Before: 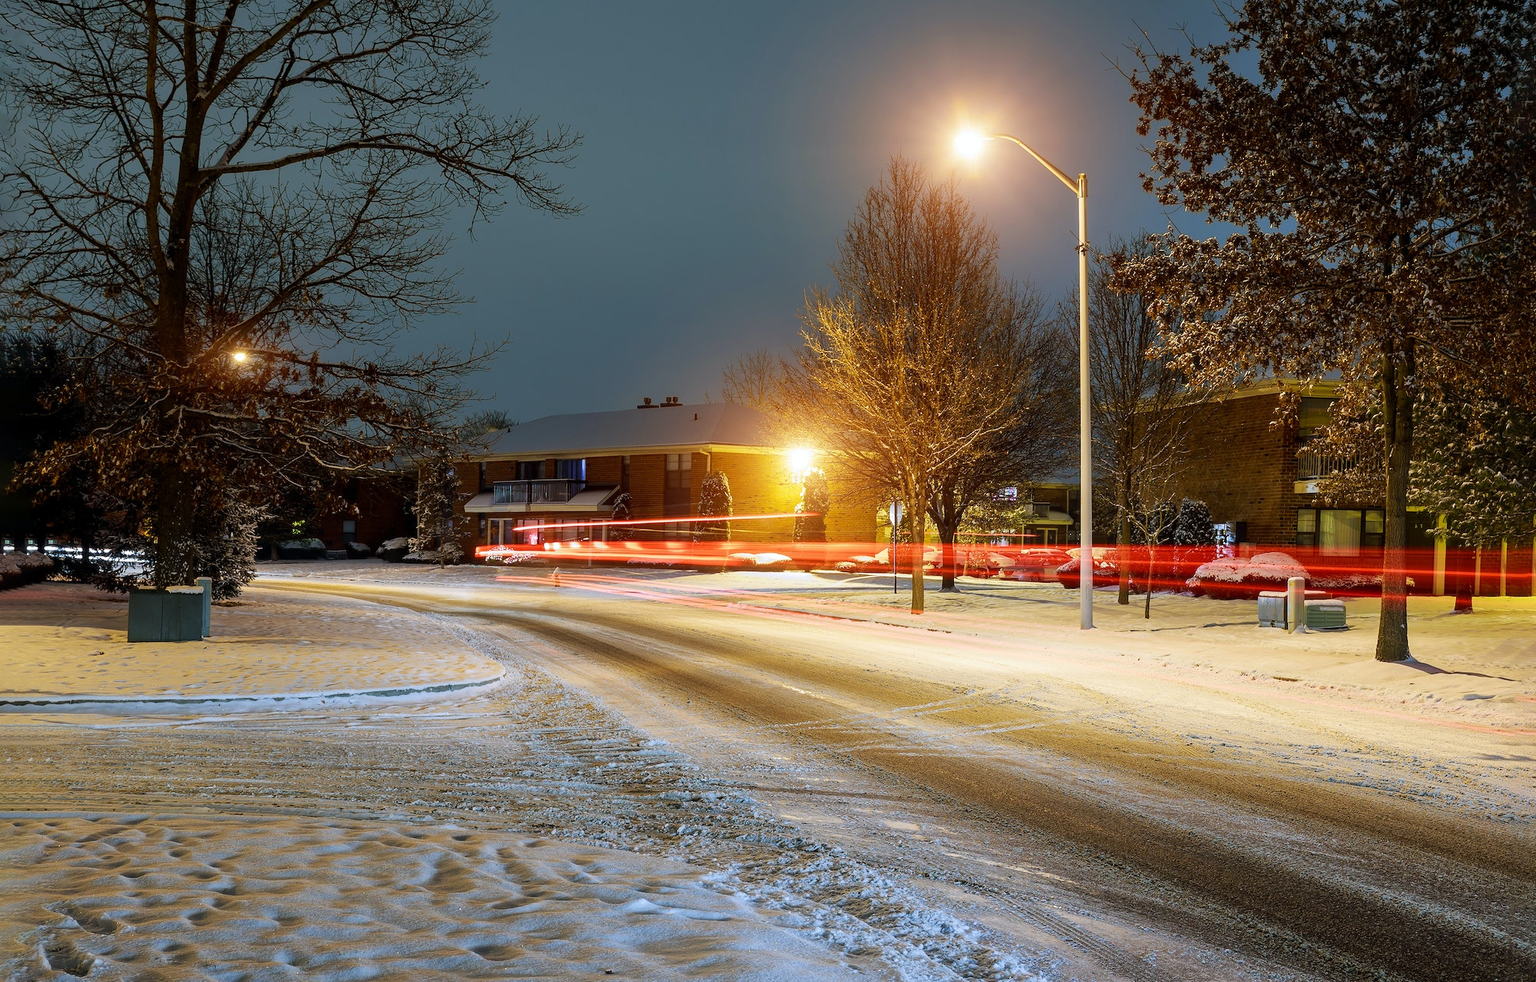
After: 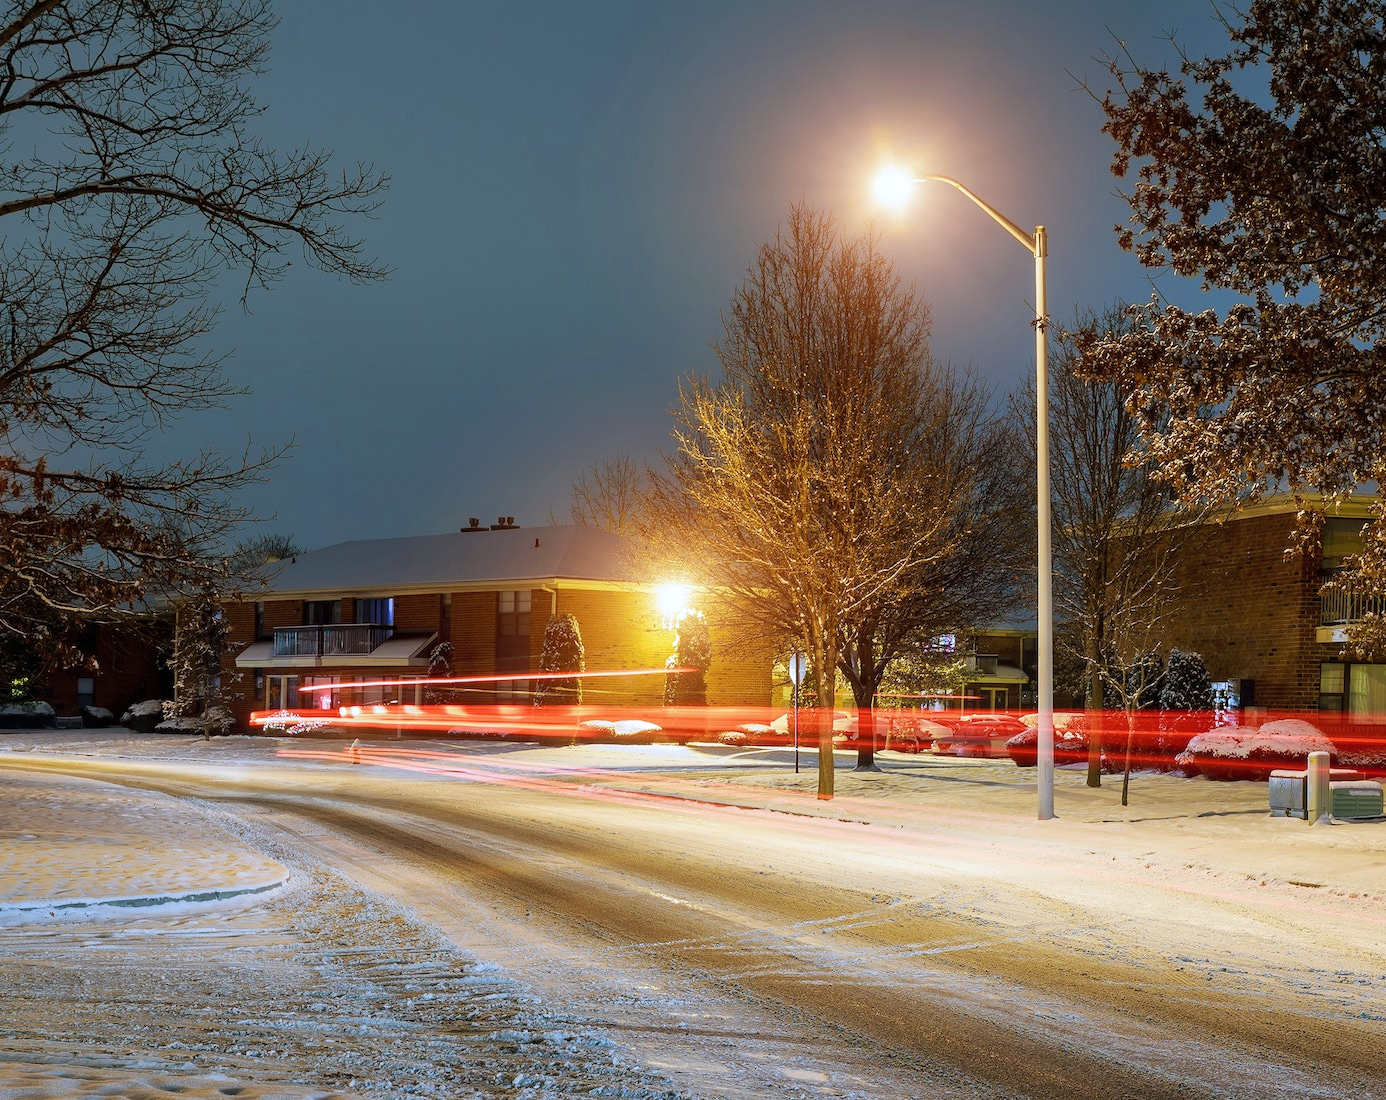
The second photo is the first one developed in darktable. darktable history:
color correction: highlights a* -0.137, highlights b* -5.91, shadows a* -0.137, shadows b* -0.137
crop: left 18.479%, right 12.2%, bottom 13.971%
shadows and highlights: shadows 25, highlights -25
